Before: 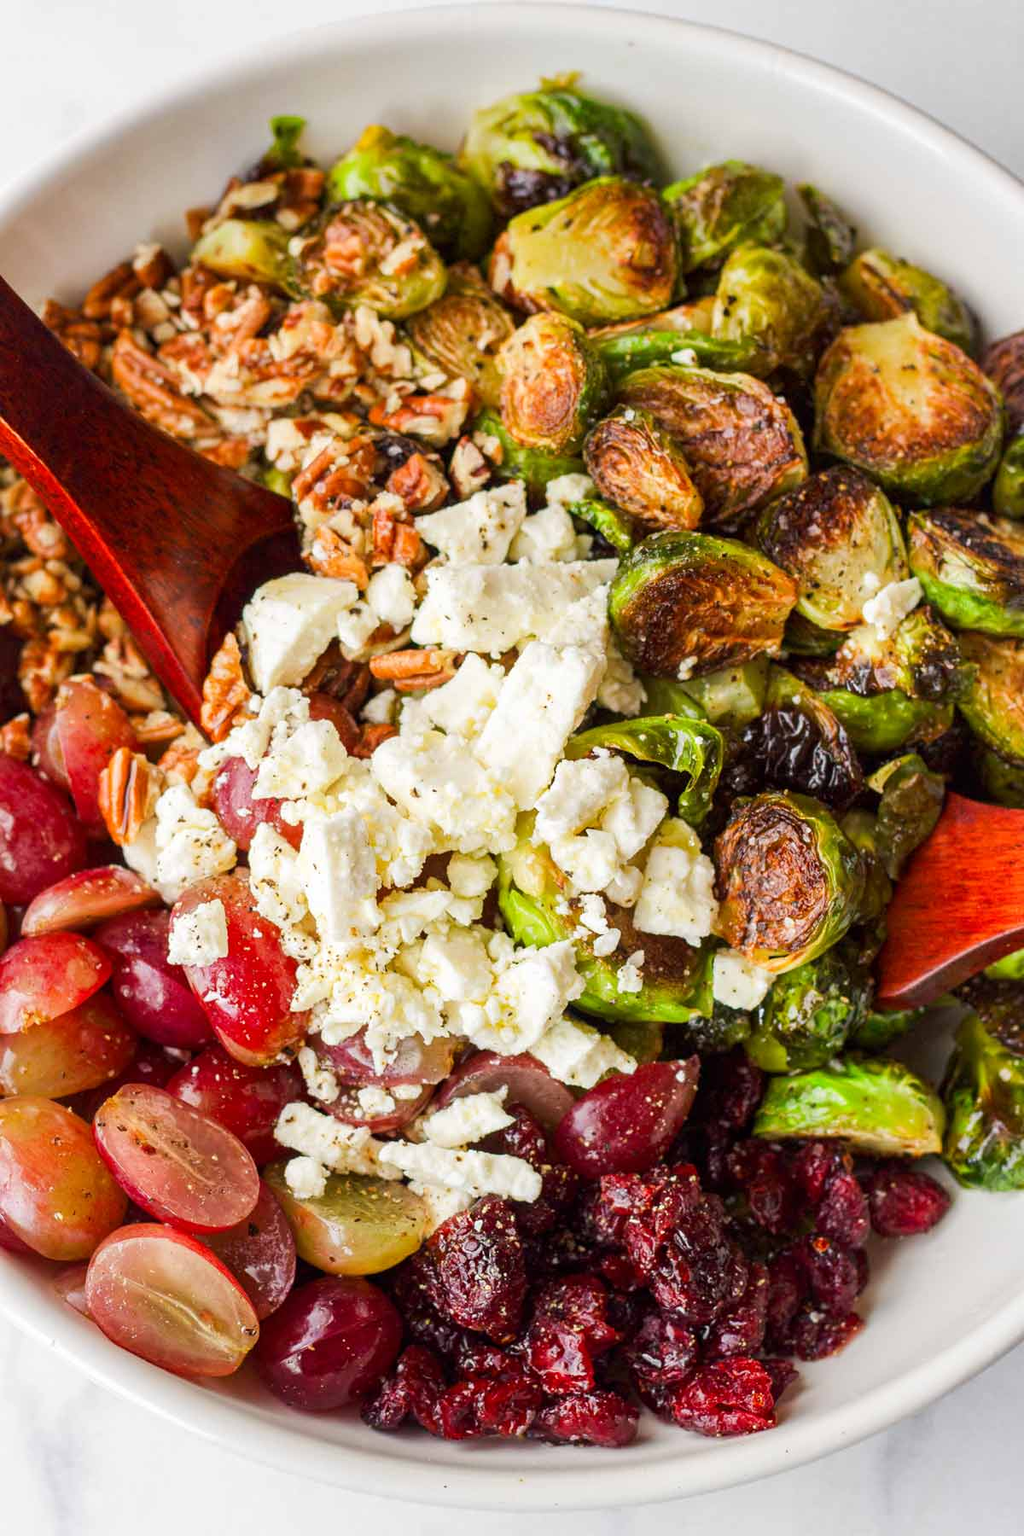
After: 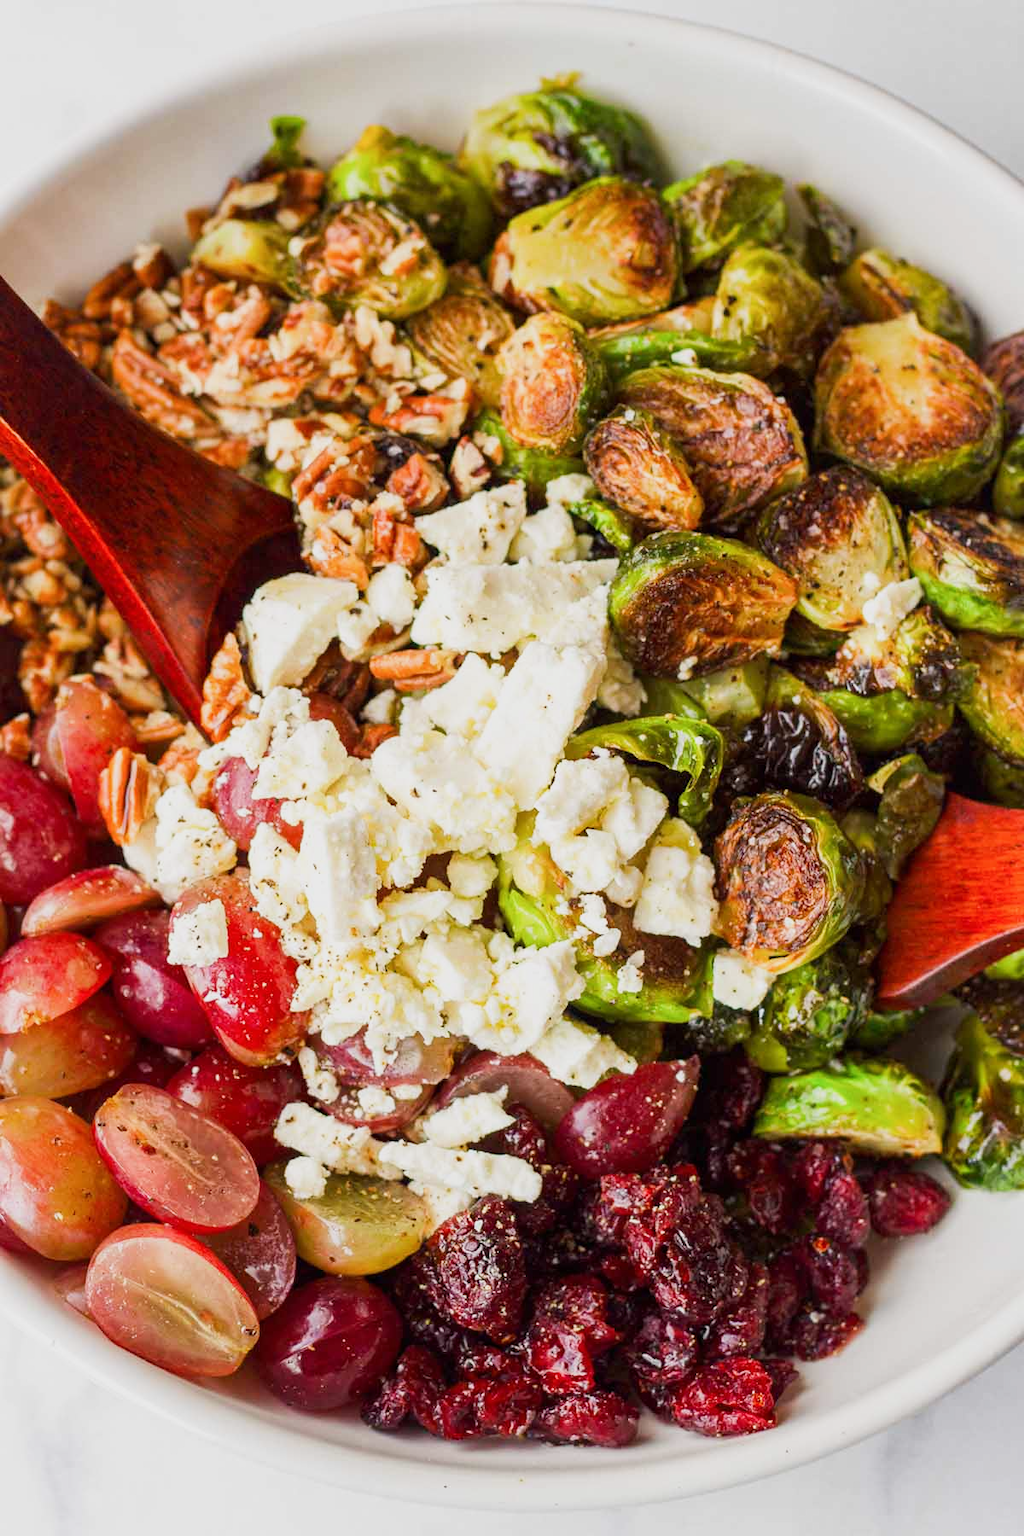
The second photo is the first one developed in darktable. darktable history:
sigmoid: contrast 1.22, skew 0.65
tone equalizer: on, module defaults
exposure: exposure 0.127 EV, compensate highlight preservation false
